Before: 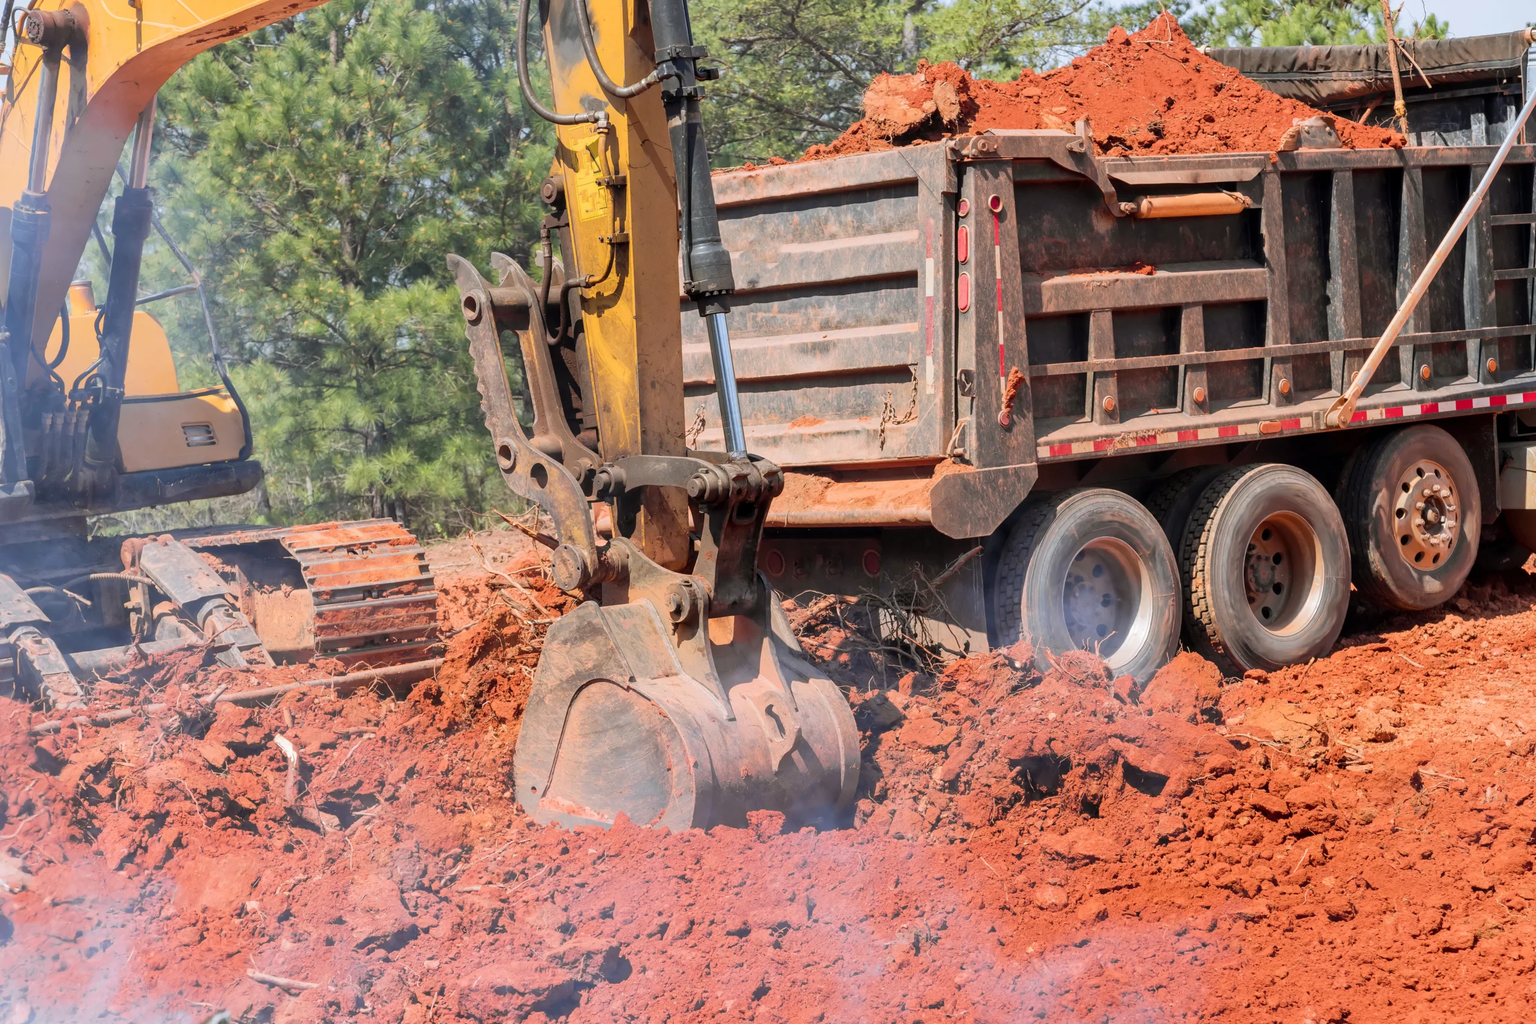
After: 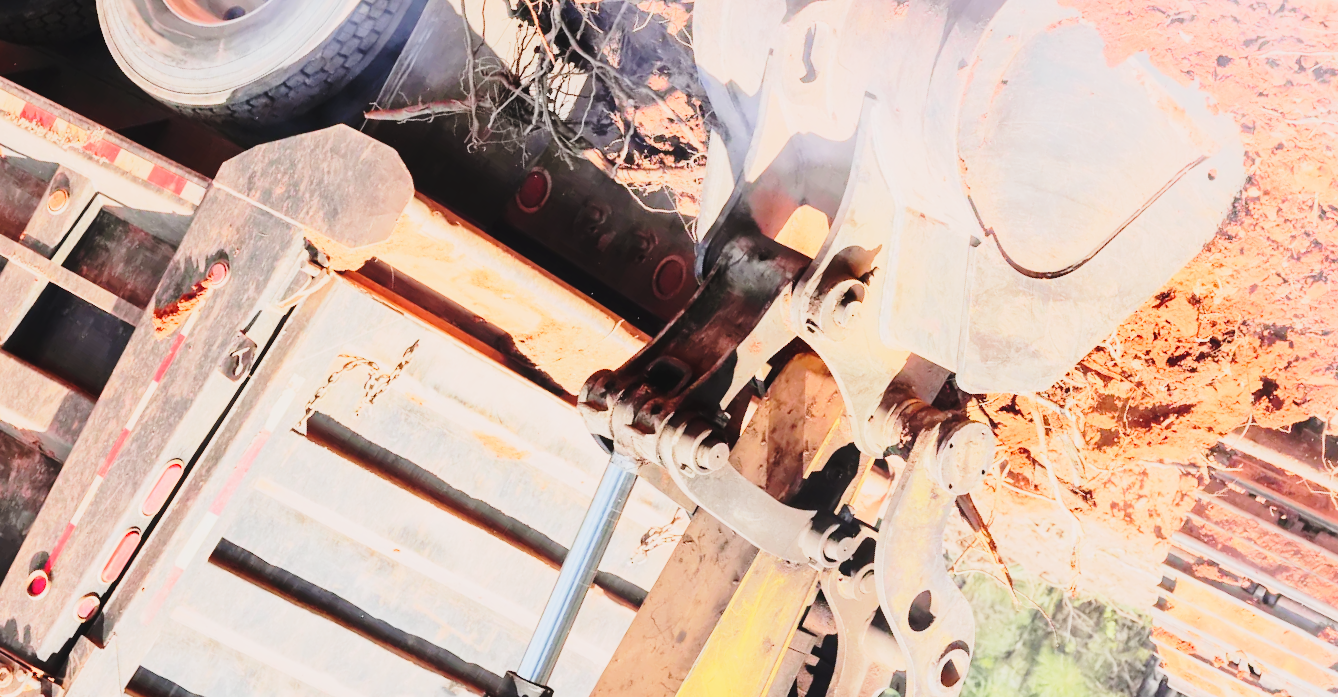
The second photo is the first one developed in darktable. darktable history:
base curve: curves: ch0 [(0, 0) (0.028, 0.03) (0.121, 0.232) (0.46, 0.748) (0.859, 0.968) (1, 1)], preserve colors none
crop and rotate: angle 147.45°, left 9.181%, top 15.682%, right 4.569%, bottom 16.915%
tone equalizer: -7 EV 0.15 EV, -6 EV 0.569 EV, -5 EV 1.16 EV, -4 EV 1.32 EV, -3 EV 1.12 EV, -2 EV 0.6 EV, -1 EV 0.164 EV, edges refinement/feathering 500, mask exposure compensation -1.57 EV, preserve details no
contrast brightness saturation: contrast -0.097, saturation -0.086
